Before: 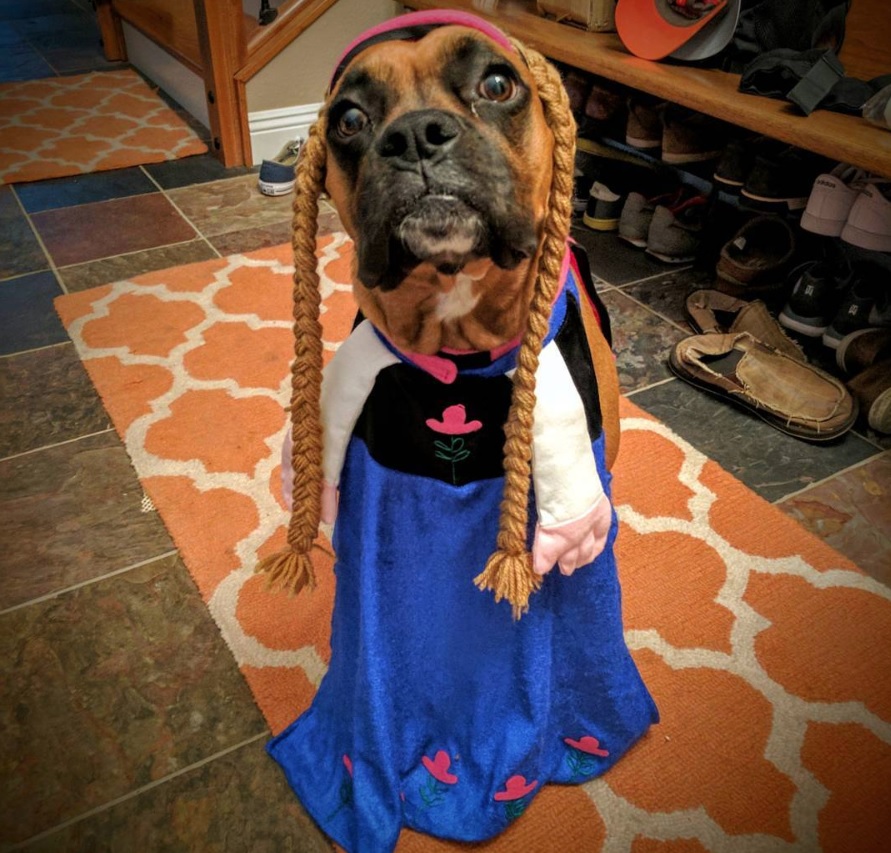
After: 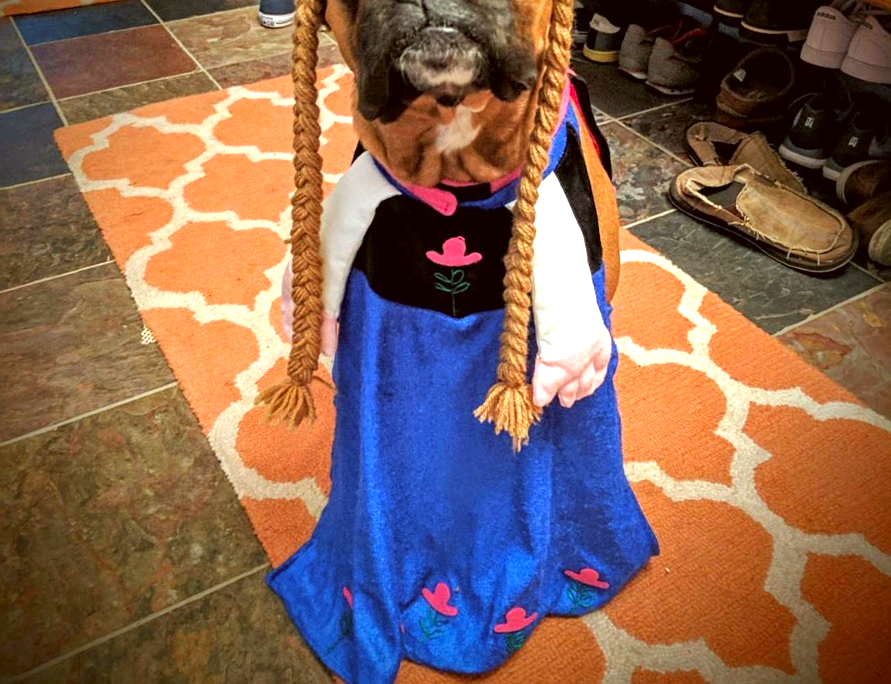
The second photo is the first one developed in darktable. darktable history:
color correction: highlights a* -4.91, highlights b* -4.51, shadows a* 4.19, shadows b* 4.44
crop and rotate: top 19.745%
exposure: exposure 0.7 EV, compensate exposure bias true, compensate highlight preservation false
sharpen: amount 0.212
contrast brightness saturation: contrast 0.04, saturation 0.066
